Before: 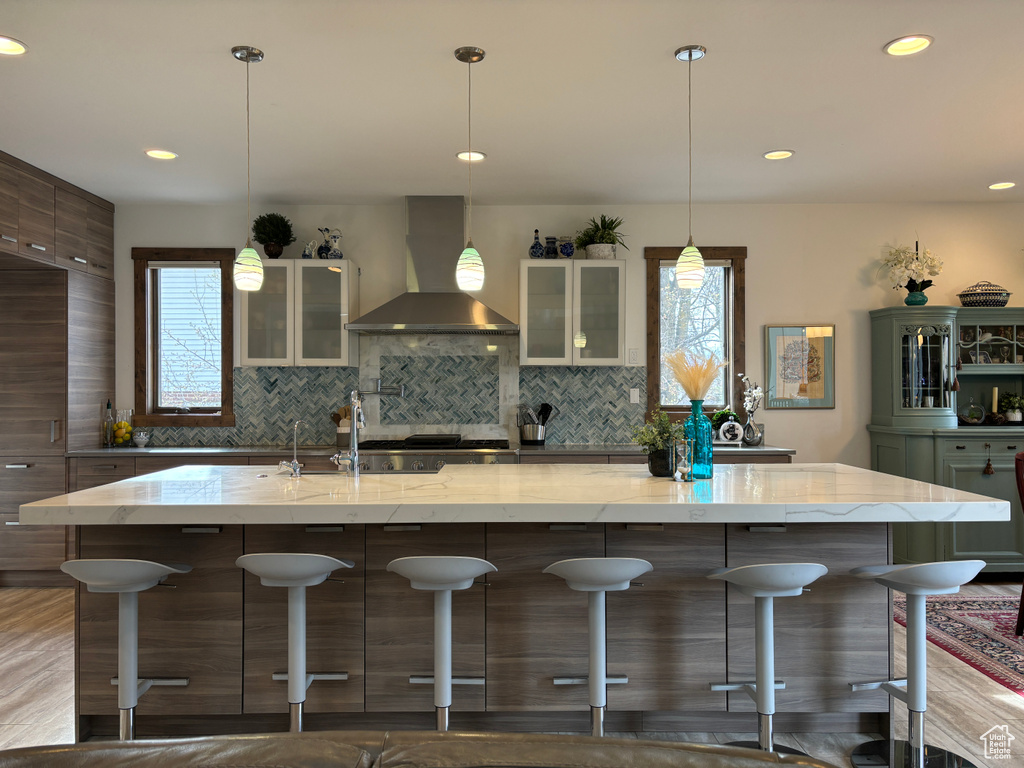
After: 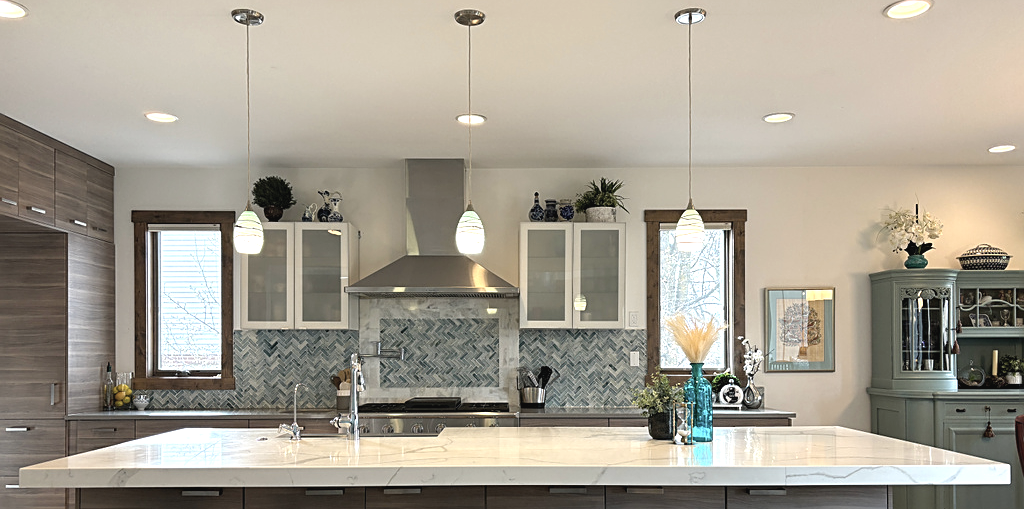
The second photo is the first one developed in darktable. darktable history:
sharpen: on, module defaults
color balance rgb: power › hue 214.42°, perceptual saturation grading › global saturation 19.751%
exposure: black level correction 0, exposure 0.704 EV, compensate highlight preservation false
crop and rotate: top 4.924%, bottom 28.779%
contrast brightness saturation: contrast -0.062, saturation -0.404
